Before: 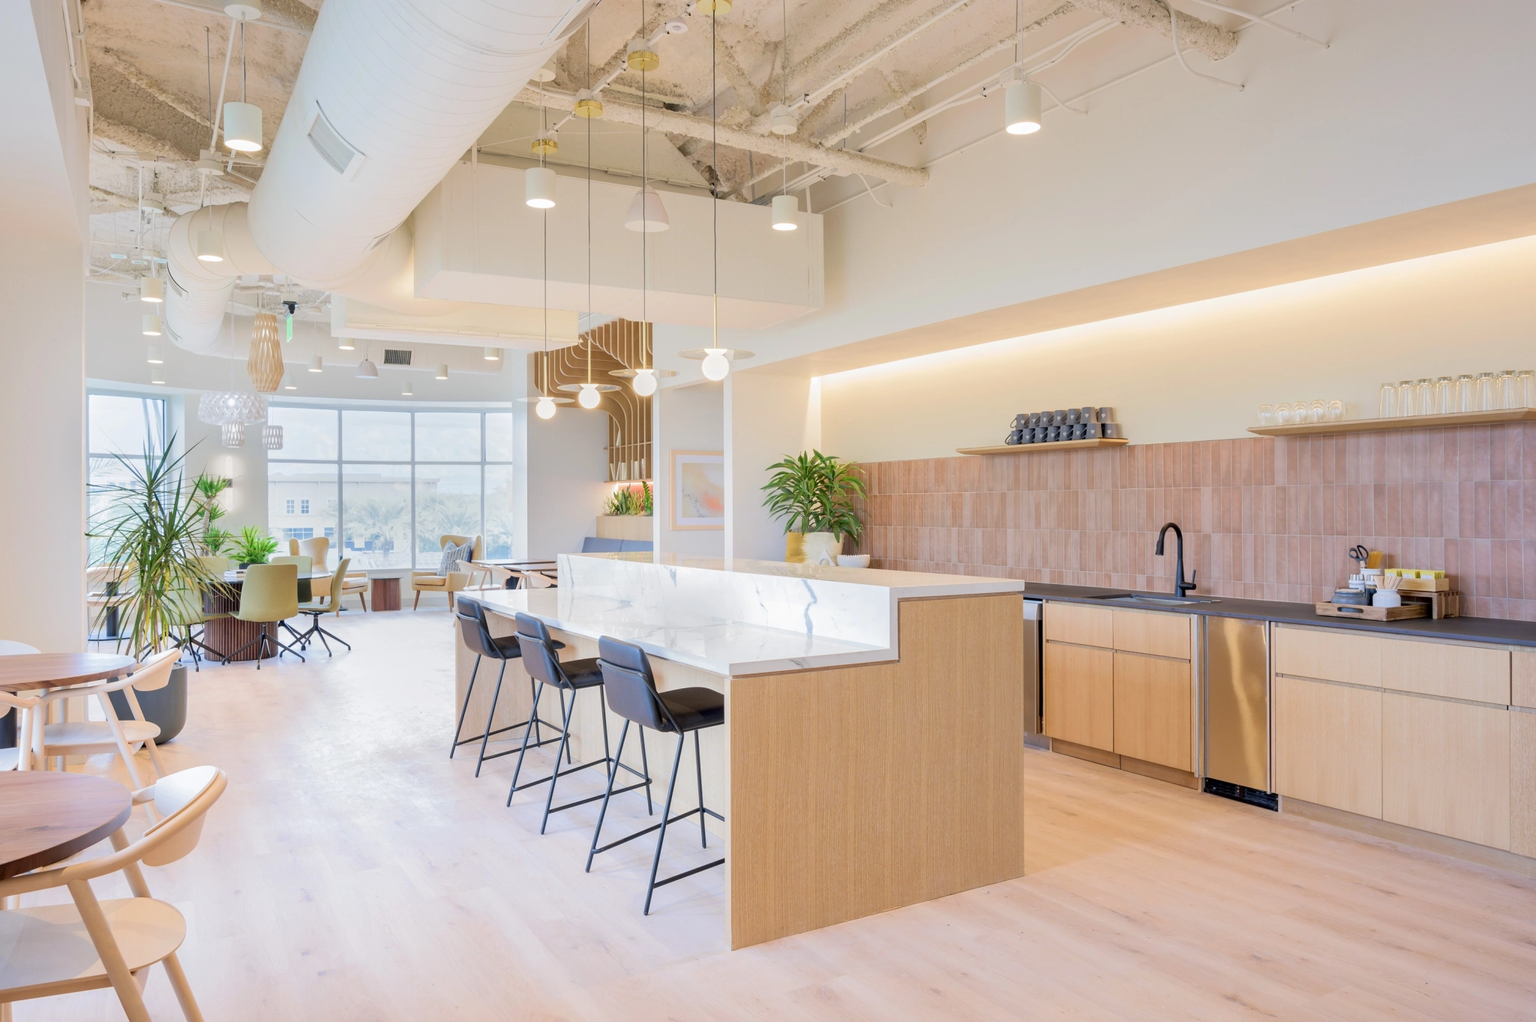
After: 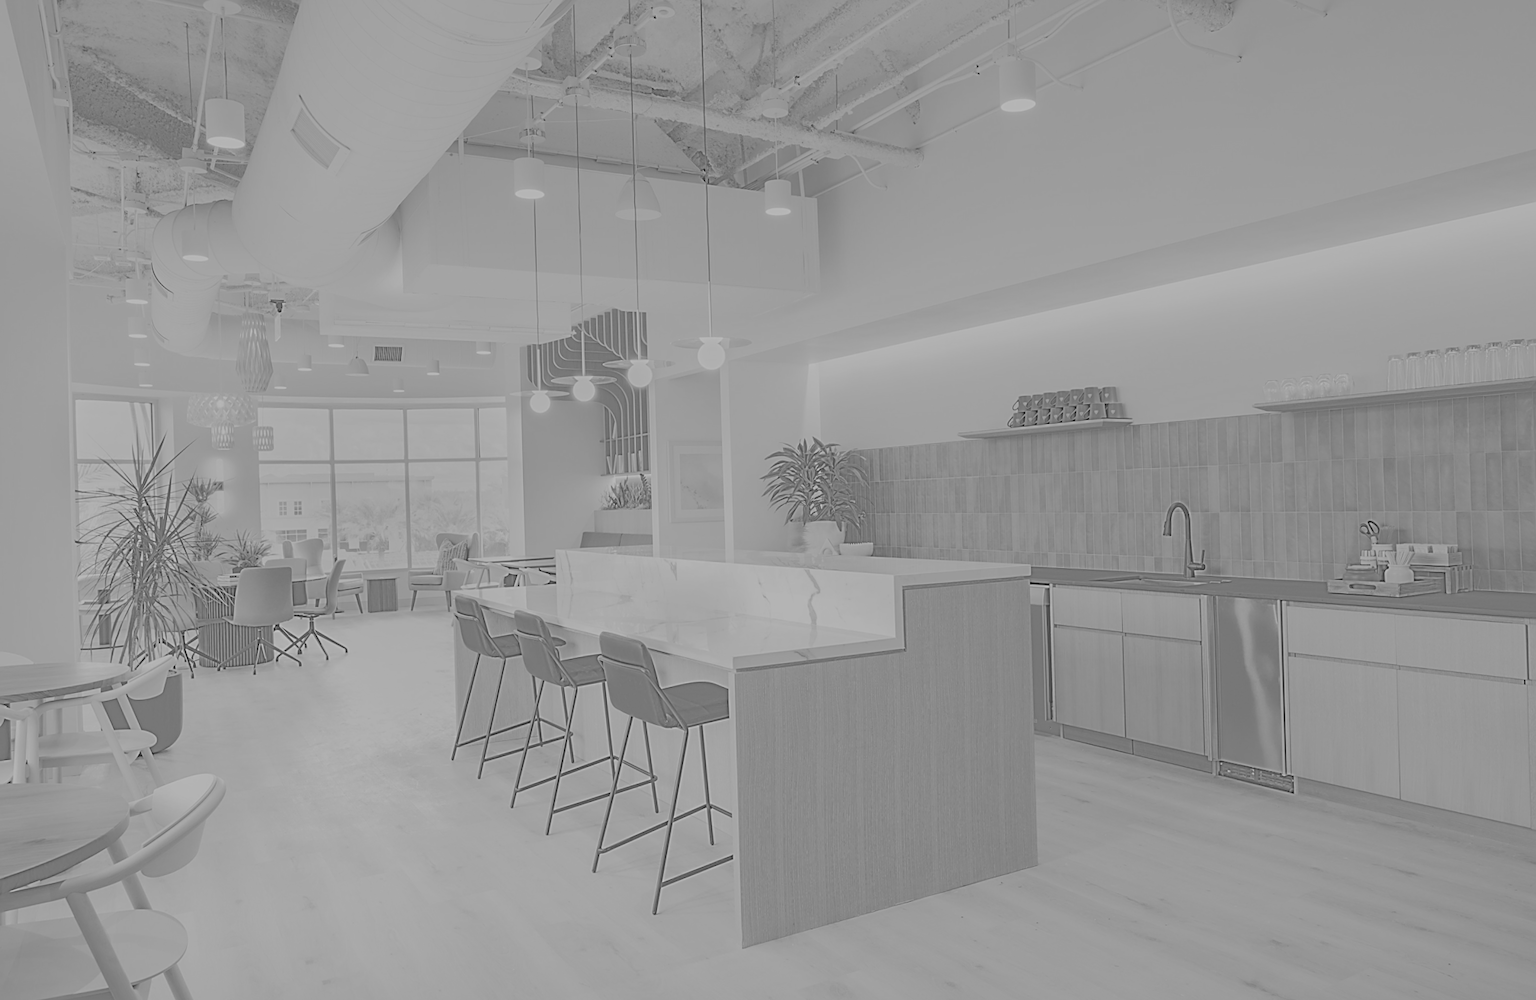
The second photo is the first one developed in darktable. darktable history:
filmic rgb: black relative exposure -7.65 EV, white relative exposure 4.56 EV, hardness 3.61, contrast 1.05
rotate and perspective: rotation -1.42°, crop left 0.016, crop right 0.984, crop top 0.035, crop bottom 0.965
sharpen: on, module defaults
highpass: sharpness 9.84%, contrast boost 9.94%
tone equalizer: on, module defaults
white balance: red 1.123, blue 0.83
exposure: black level correction 0, exposure 2.138 EV, compensate exposure bias true, compensate highlight preservation false
